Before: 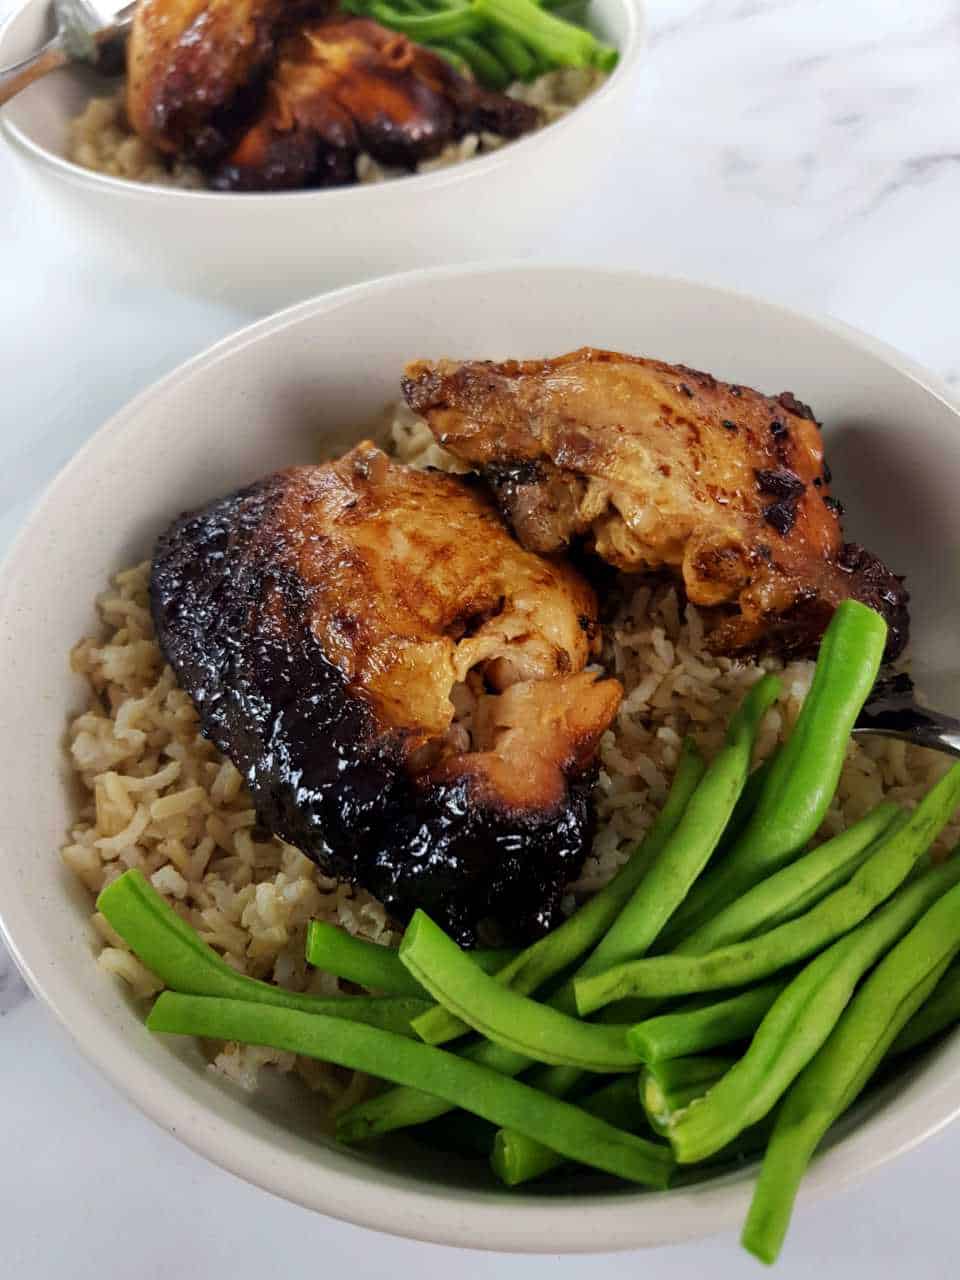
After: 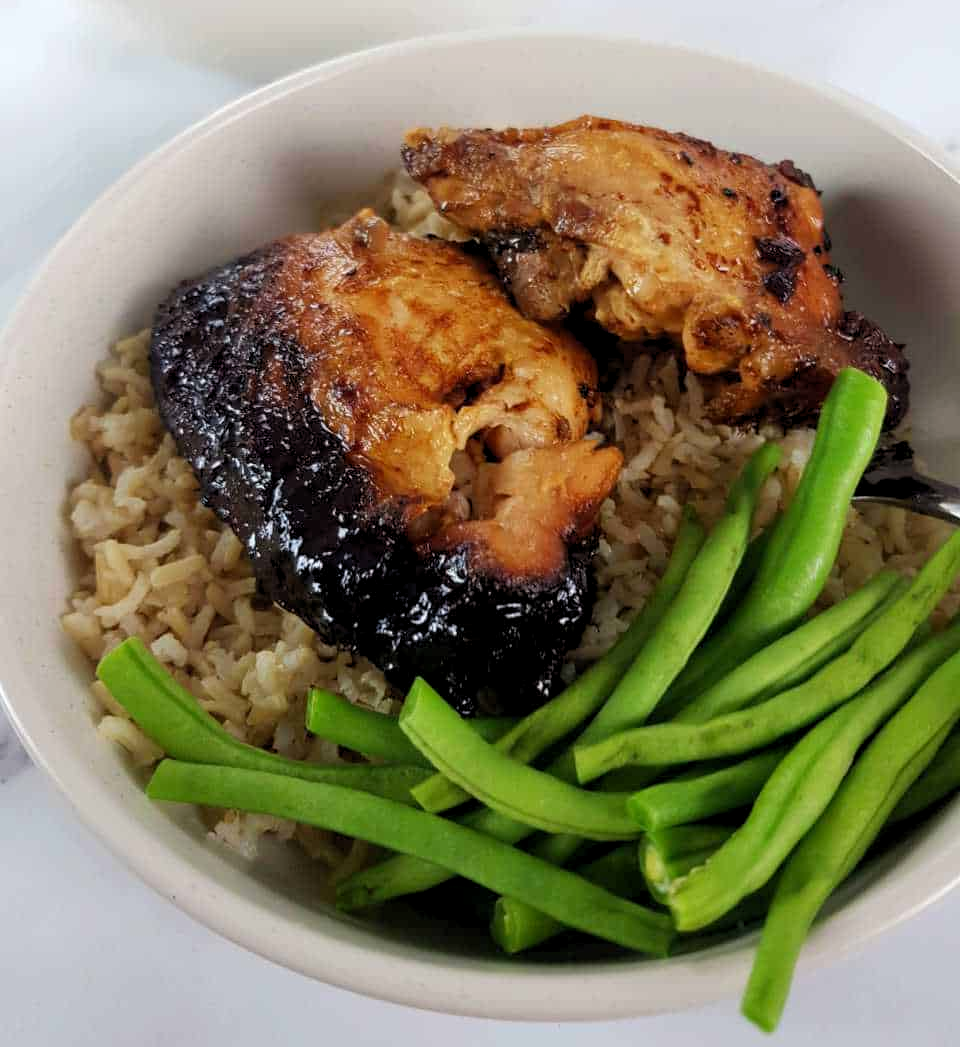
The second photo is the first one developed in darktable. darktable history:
crop and rotate: top 18.151%
levels: levels [0.018, 0.493, 1]
